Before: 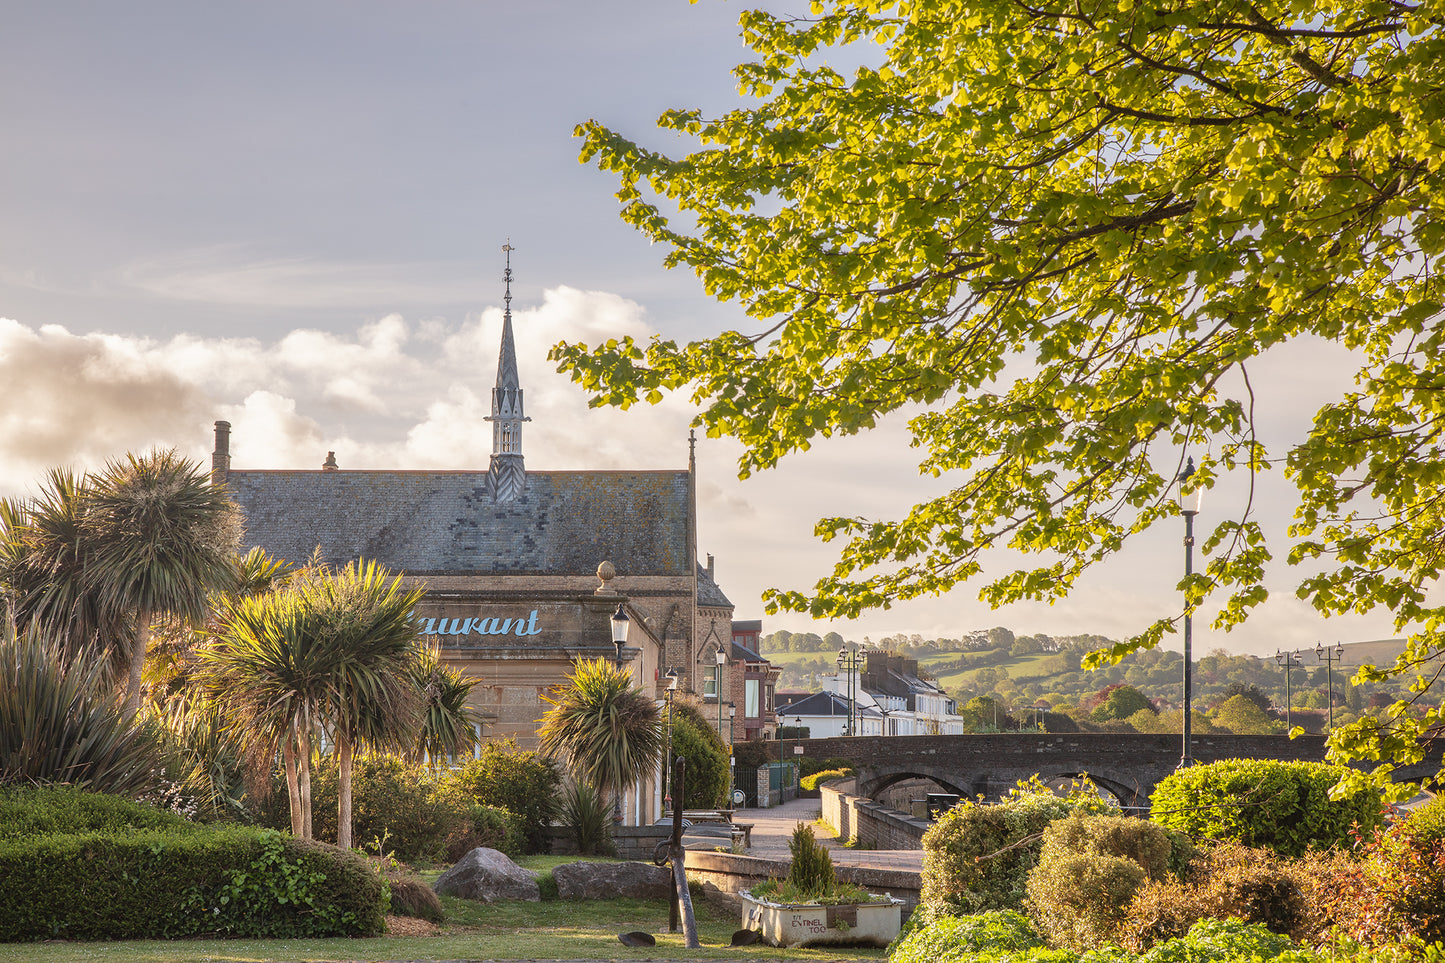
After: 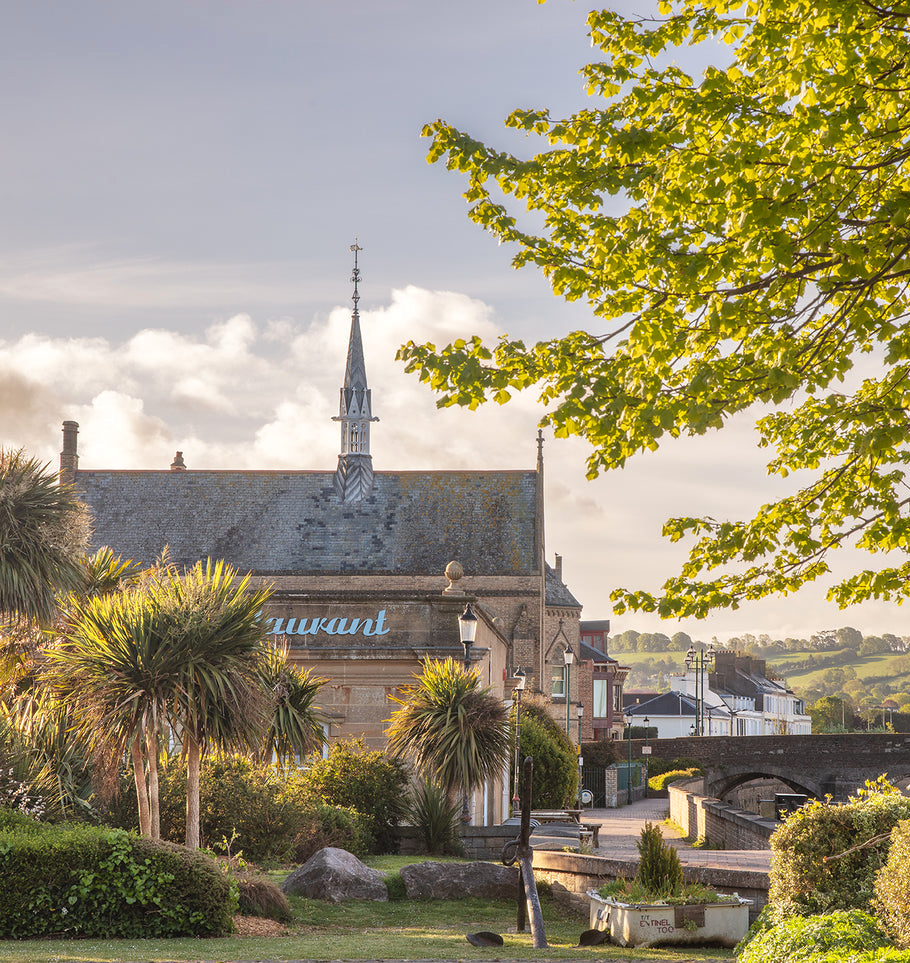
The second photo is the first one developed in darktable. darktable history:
crop: left 10.584%, right 26.385%
exposure: exposure 0.085 EV, compensate highlight preservation false
